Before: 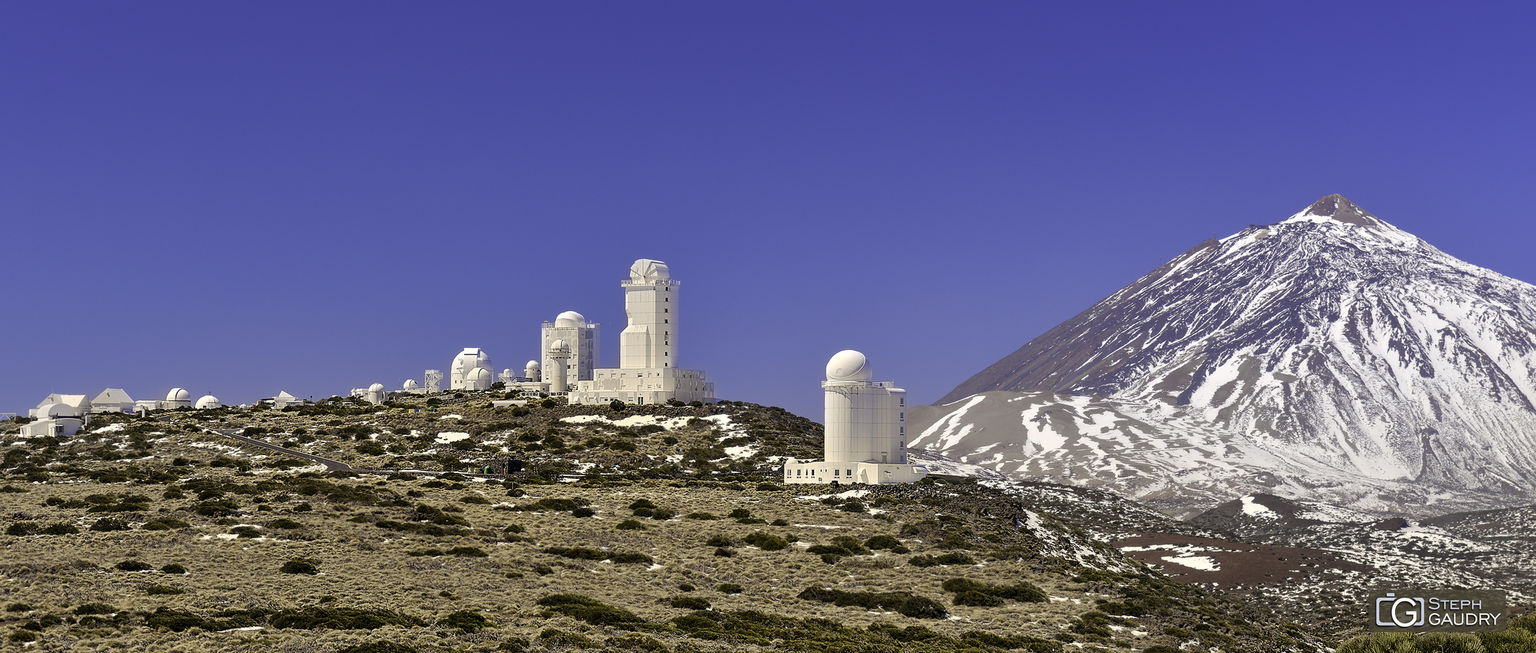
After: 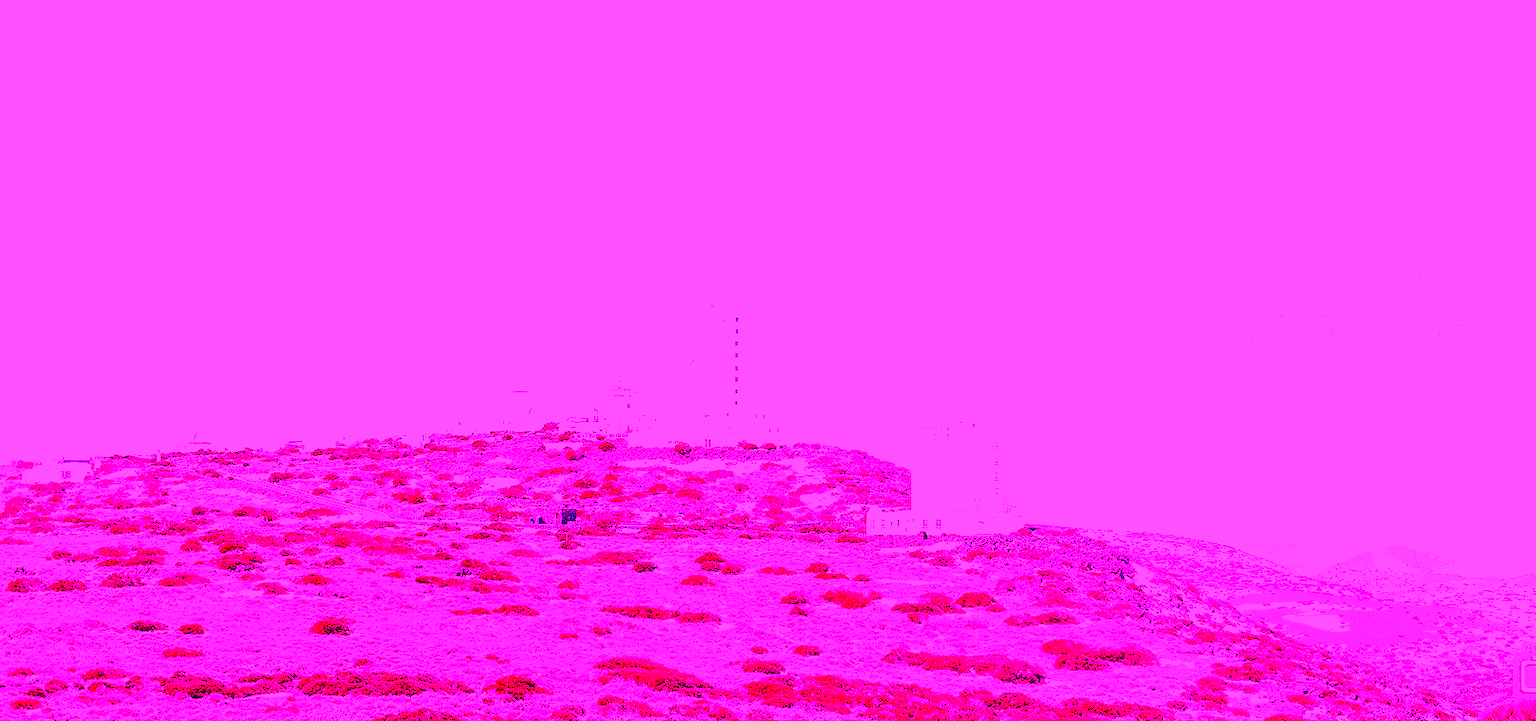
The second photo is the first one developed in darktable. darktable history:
lowpass: radius 0.1, contrast 0.85, saturation 1.1, unbound 0
crop: right 9.509%, bottom 0.031%
white balance: red 8, blue 8
